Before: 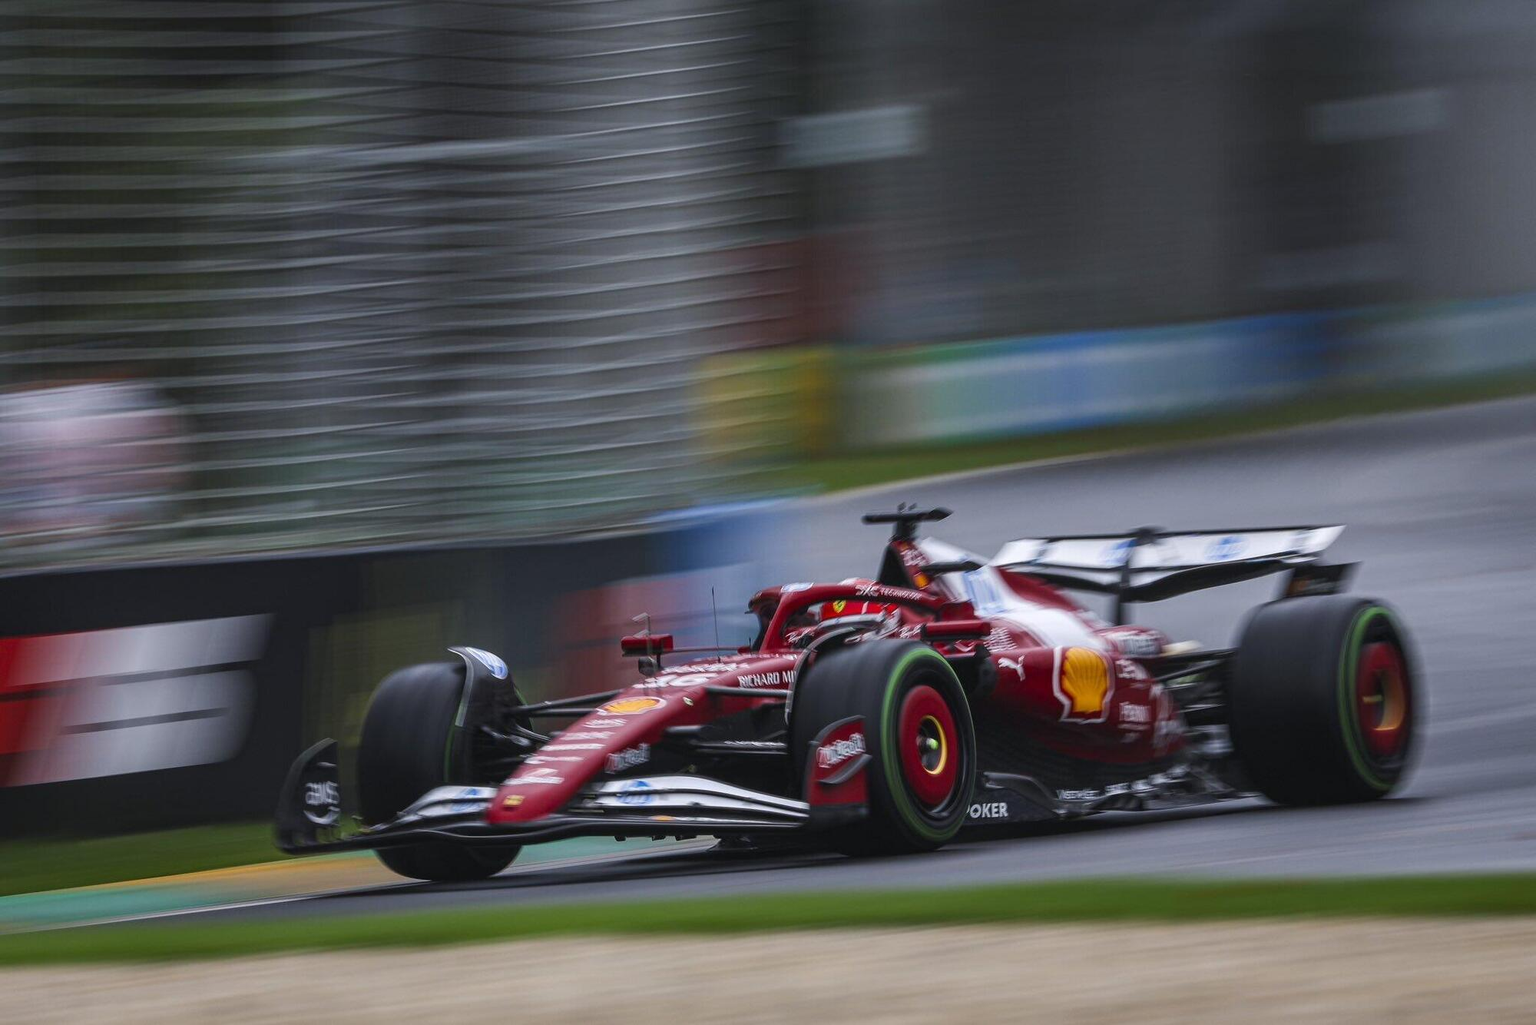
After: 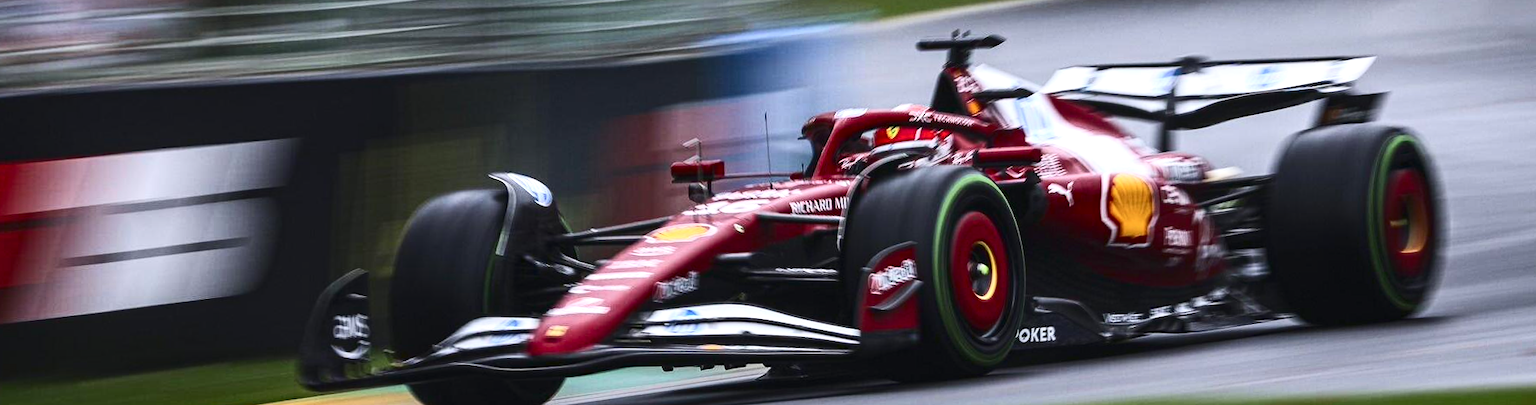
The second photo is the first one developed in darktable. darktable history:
exposure: exposure 0.6 EV, compensate highlight preservation false
crop: top 45.551%, bottom 12.262%
contrast brightness saturation: contrast 0.28
rotate and perspective: rotation 0.679°, lens shift (horizontal) 0.136, crop left 0.009, crop right 0.991, crop top 0.078, crop bottom 0.95
